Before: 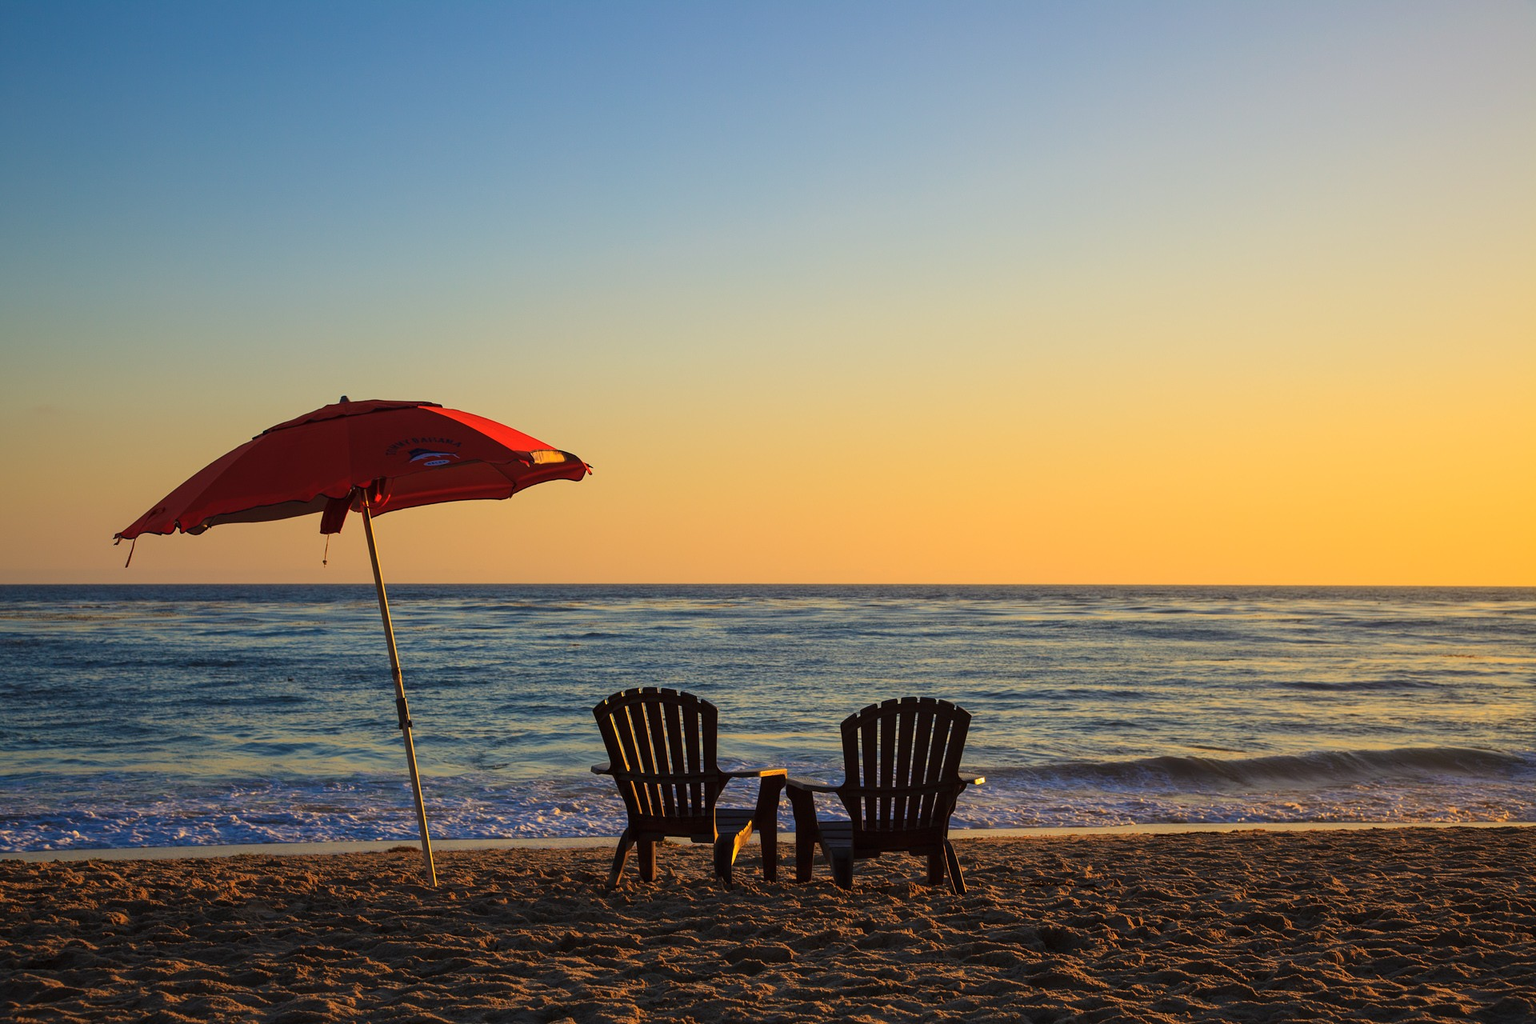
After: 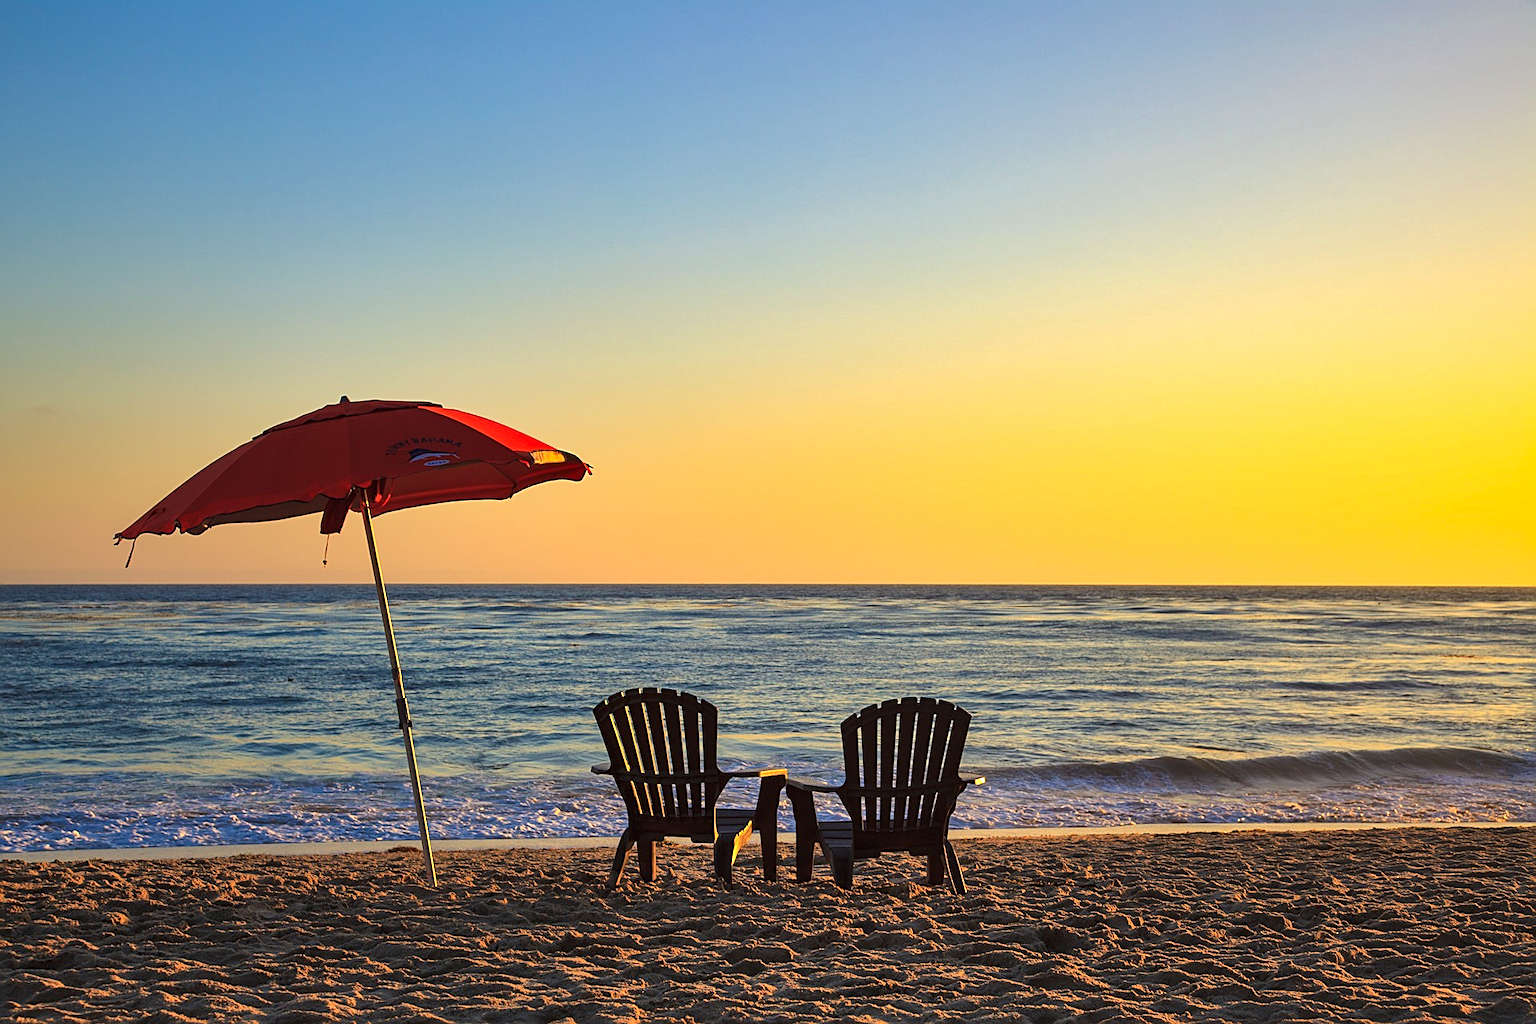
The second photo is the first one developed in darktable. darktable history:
sharpen: on, module defaults
exposure: exposure 0.523 EV, compensate highlight preservation false
shadows and highlights: soften with gaussian
